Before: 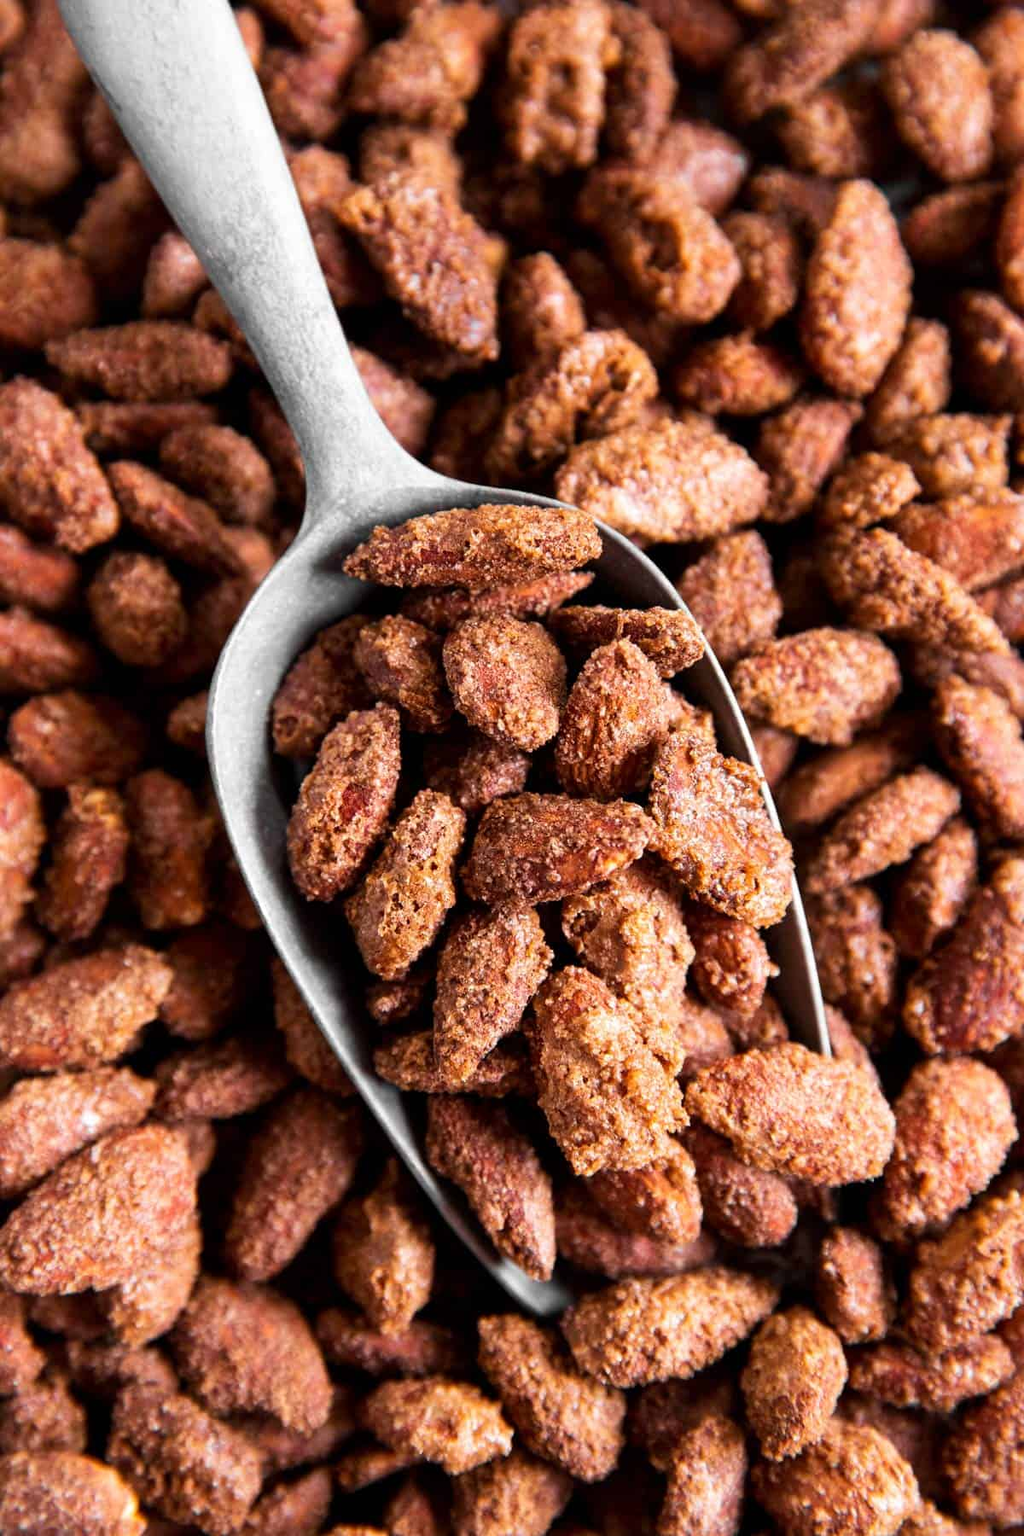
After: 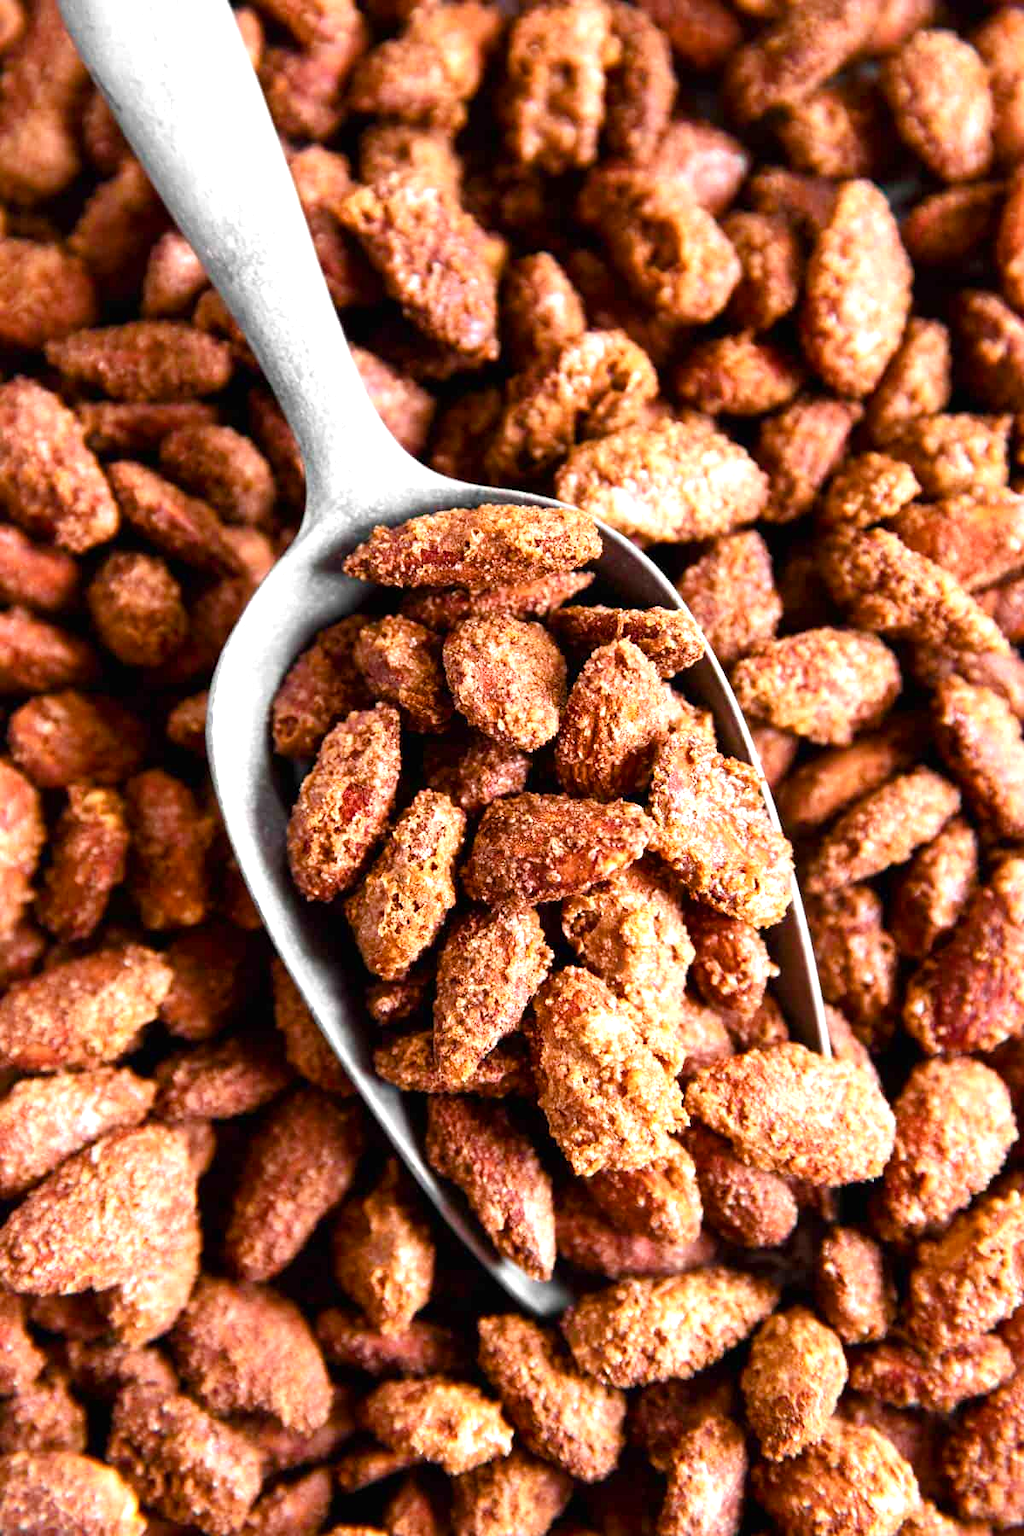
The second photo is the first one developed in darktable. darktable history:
color balance rgb: perceptual saturation grading › global saturation 0.711%, perceptual saturation grading › highlights -19.737%, perceptual saturation grading › shadows 20.131%, global vibrance 41.771%
exposure: black level correction 0, exposure 0.693 EV, compensate highlight preservation false
